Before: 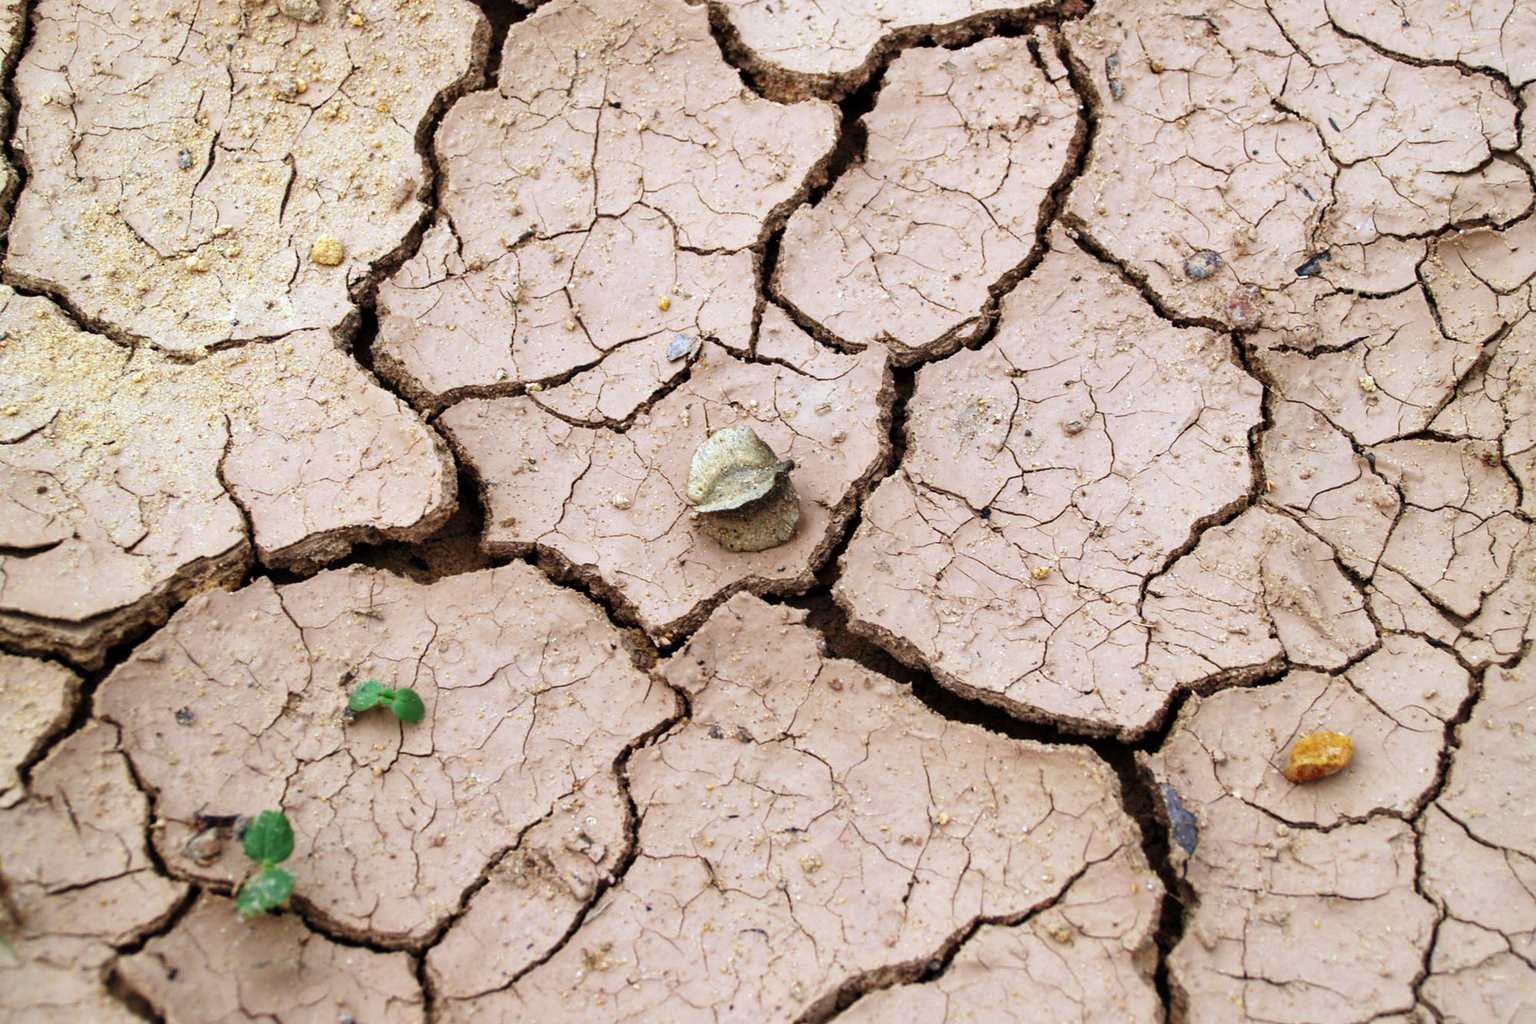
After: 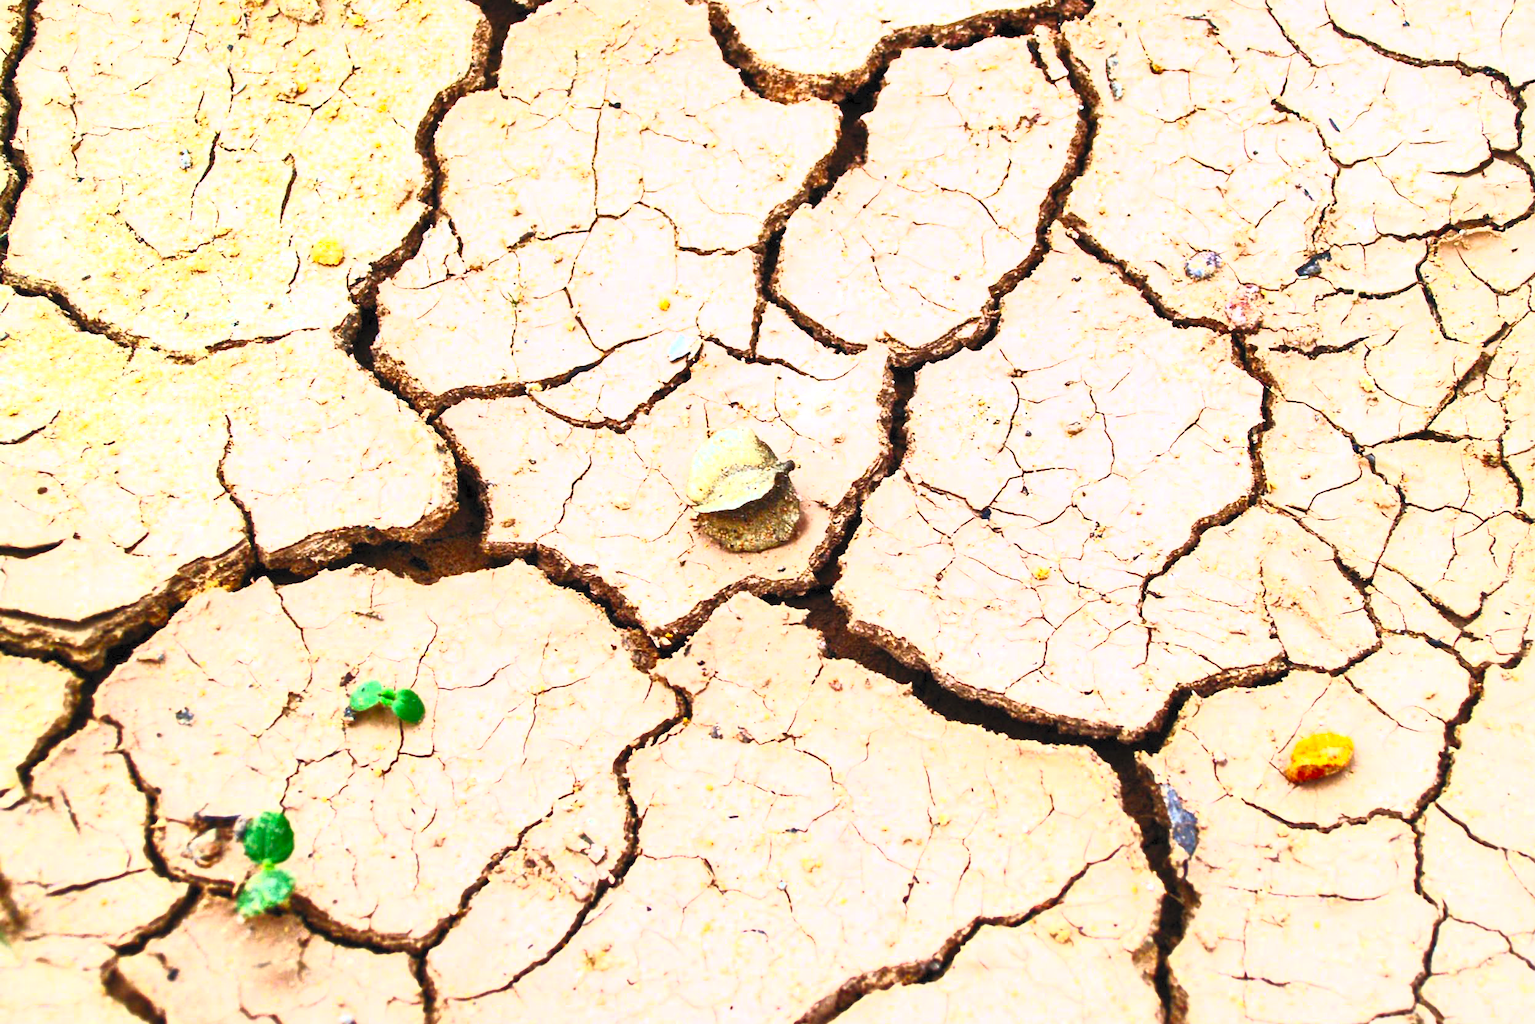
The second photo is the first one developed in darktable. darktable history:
contrast brightness saturation: contrast 1, brightness 1, saturation 1
local contrast: mode bilateral grid, contrast 20, coarseness 100, detail 150%, midtone range 0.2
